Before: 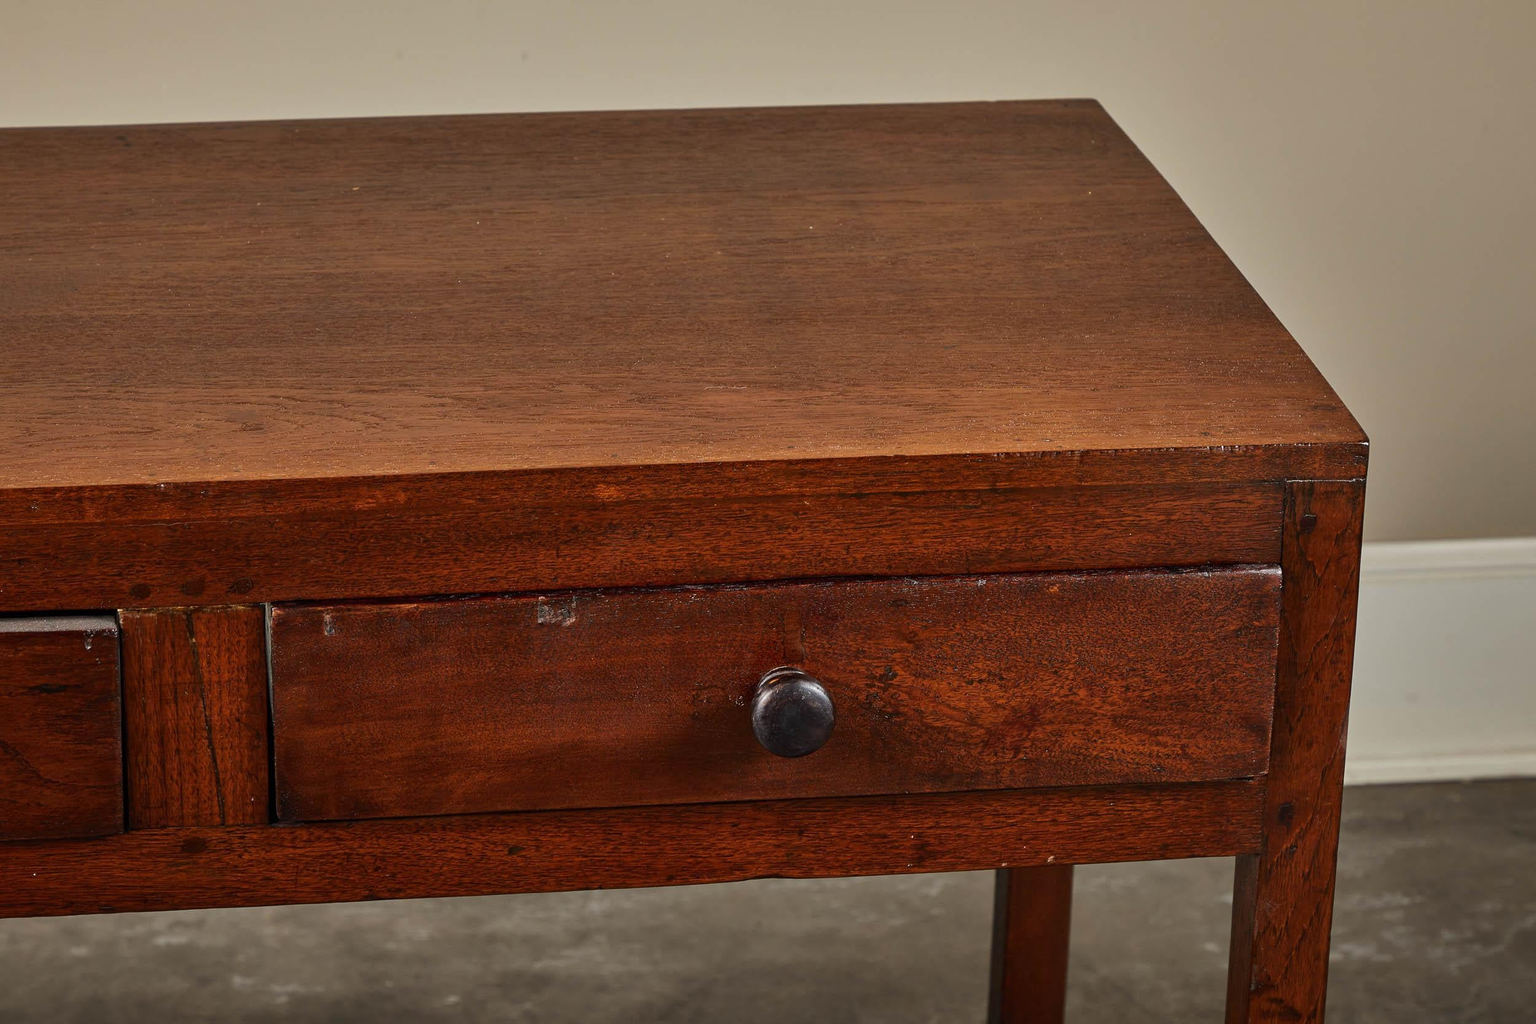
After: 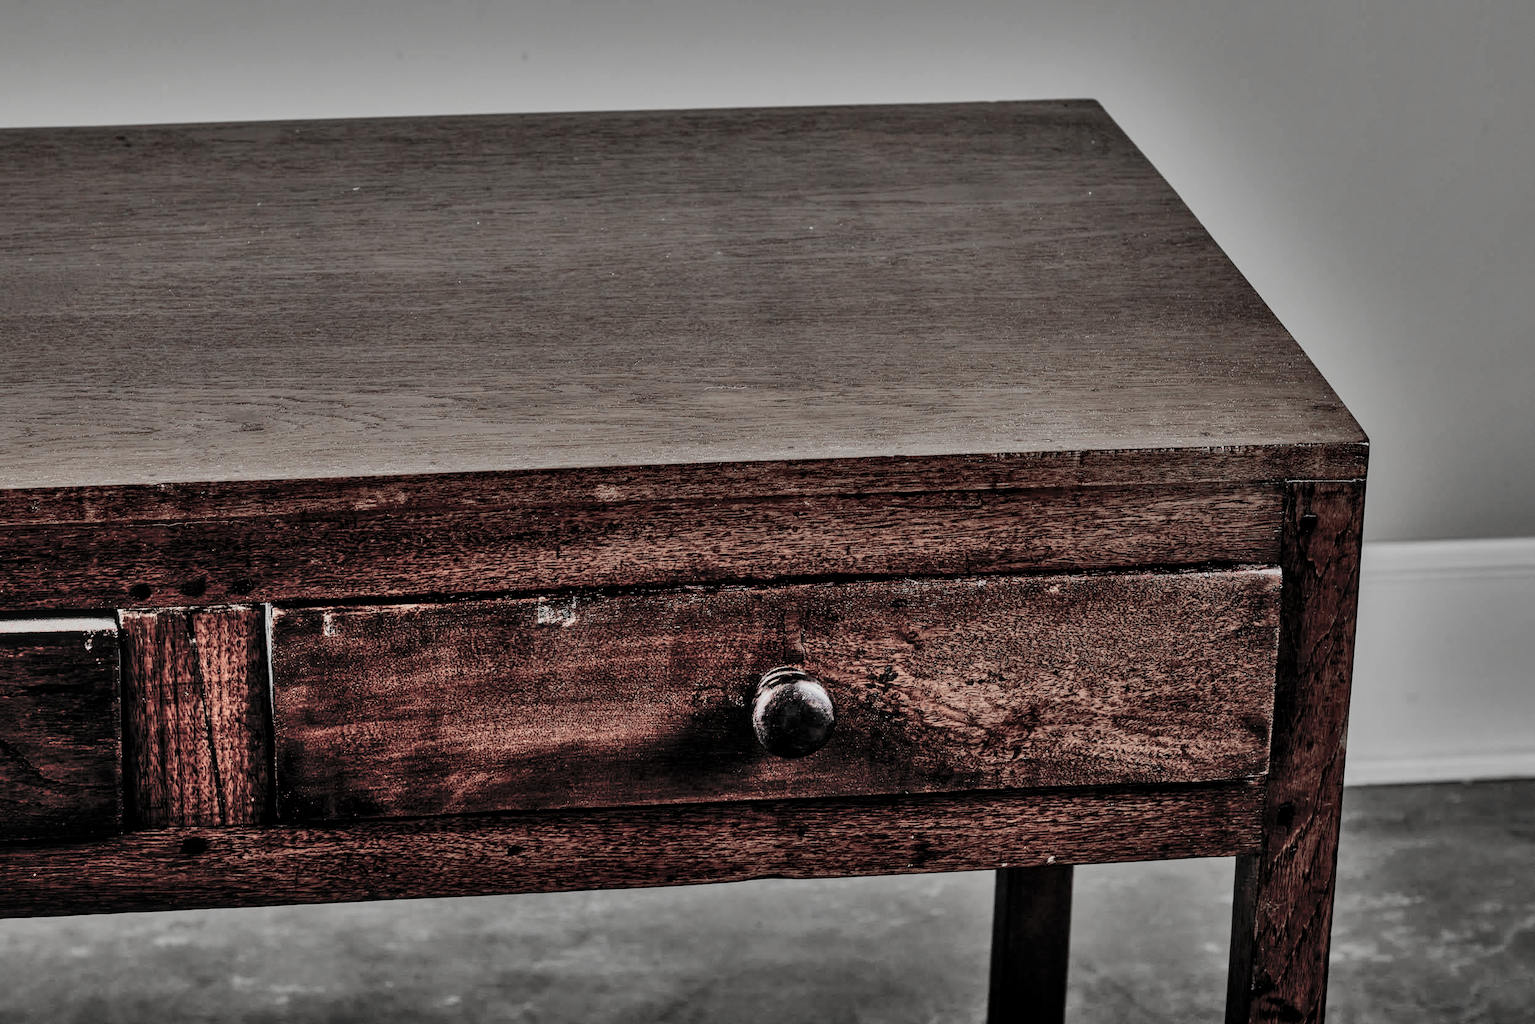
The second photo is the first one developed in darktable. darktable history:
local contrast: on, module defaults
color zones: curves: ch0 [(0, 0.278) (0.143, 0.5) (0.286, 0.5) (0.429, 0.5) (0.571, 0.5) (0.714, 0.5) (0.857, 0.5) (1, 0.5)]; ch1 [(0, 1) (0.143, 0.165) (0.286, 0) (0.429, 0) (0.571, 0) (0.714, 0) (0.857, 0.5) (1, 0.5)]; ch2 [(0, 0.508) (0.143, 0.5) (0.286, 0.5) (0.429, 0.5) (0.571, 0.5) (0.714, 0.5) (0.857, 0.5) (1, 0.5)]
shadows and highlights: shadows 81.94, white point adjustment -9.13, highlights -61.36, soften with gaussian
filmic rgb: black relative exposure -5.03 EV, white relative exposure 3.95 EV, hardness 2.9, contrast 1.299, preserve chrominance no, color science v5 (2021)
contrast brightness saturation: brightness 0.18, saturation -0.51
